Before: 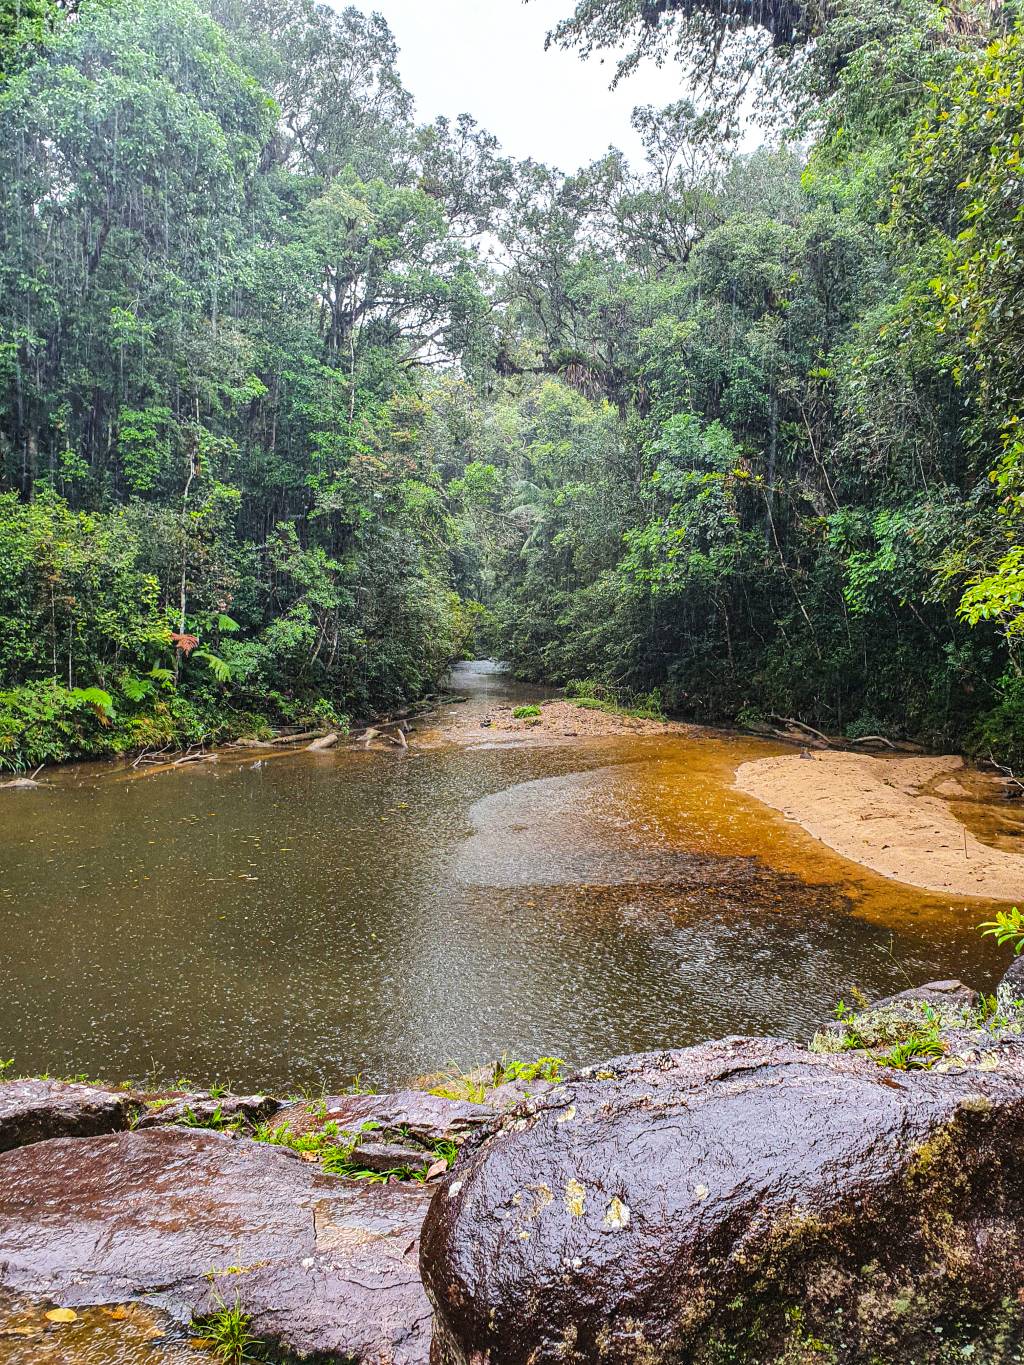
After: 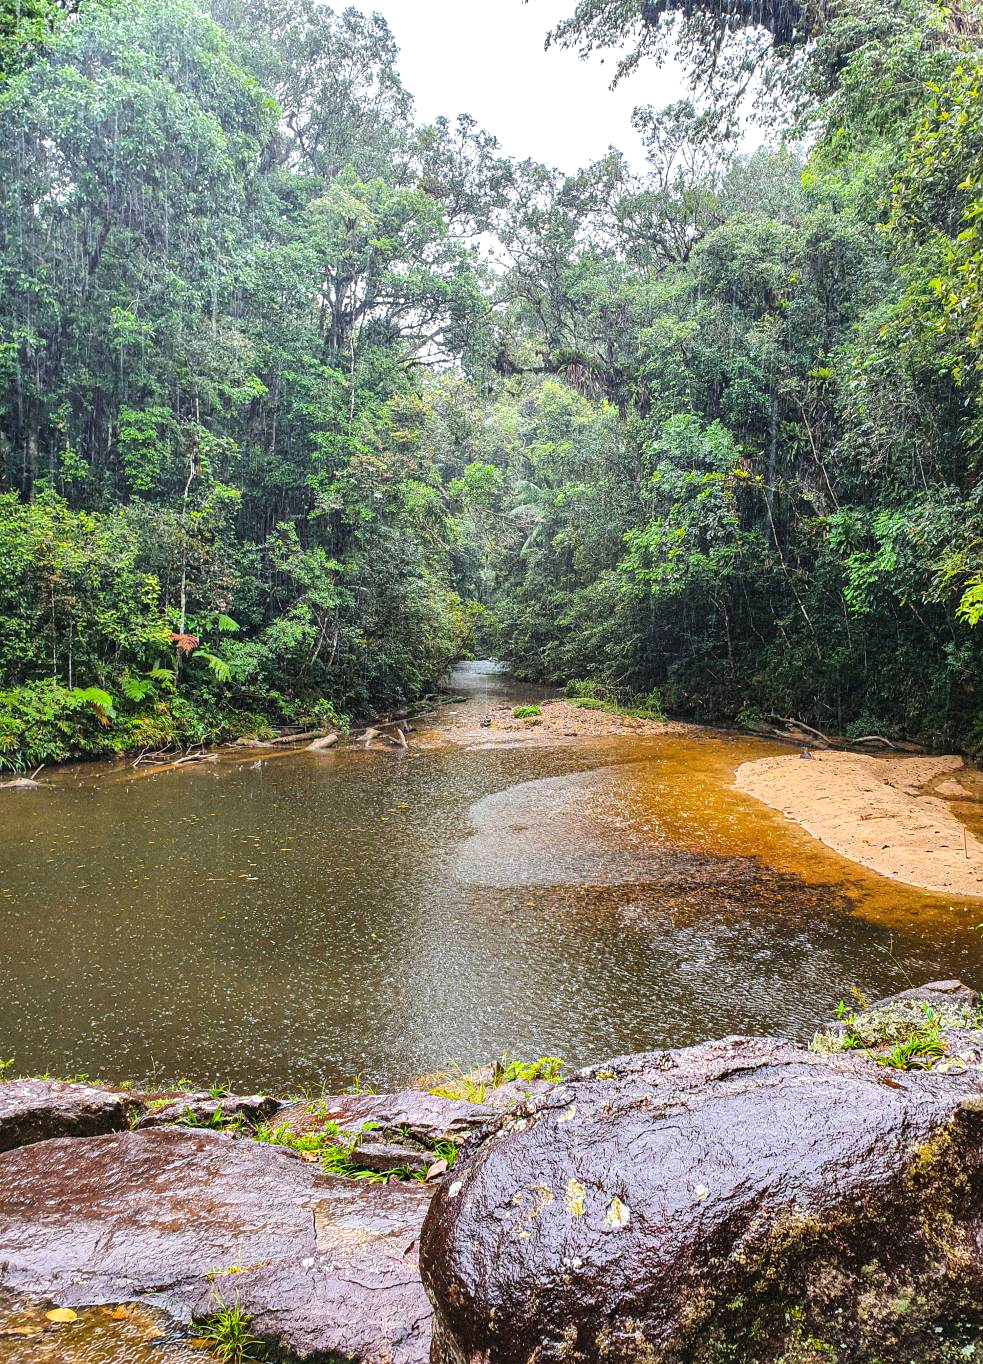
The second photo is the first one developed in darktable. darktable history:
crop: right 3.968%, bottom 0.044%
exposure: exposure 0.203 EV, compensate exposure bias true, compensate highlight preservation false
